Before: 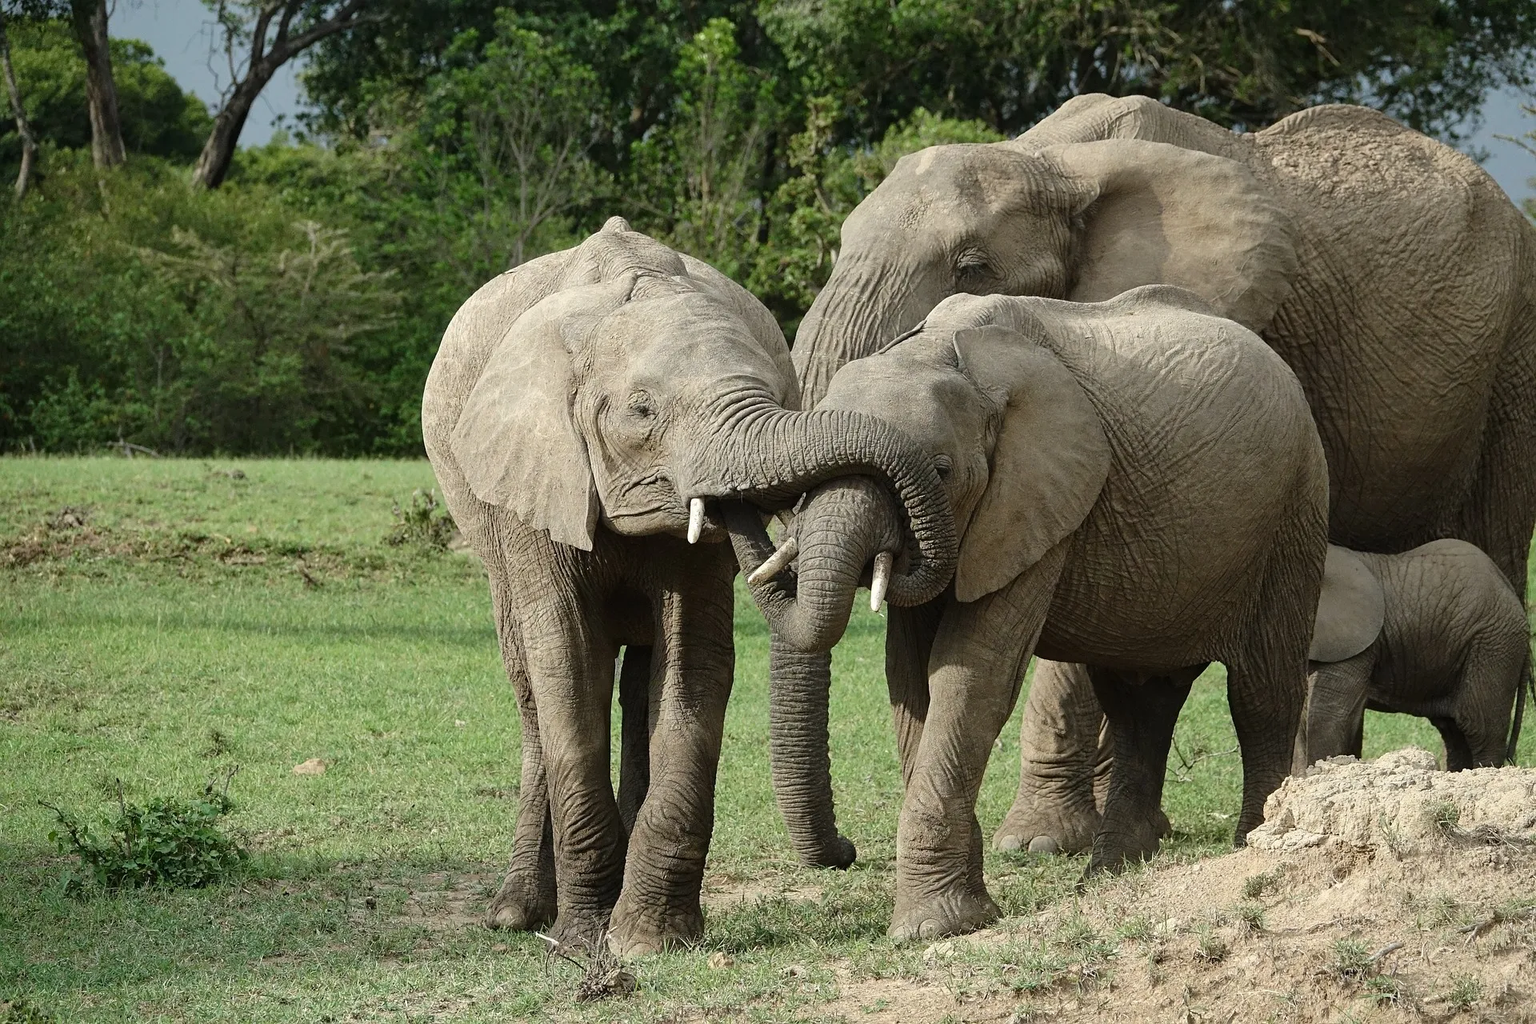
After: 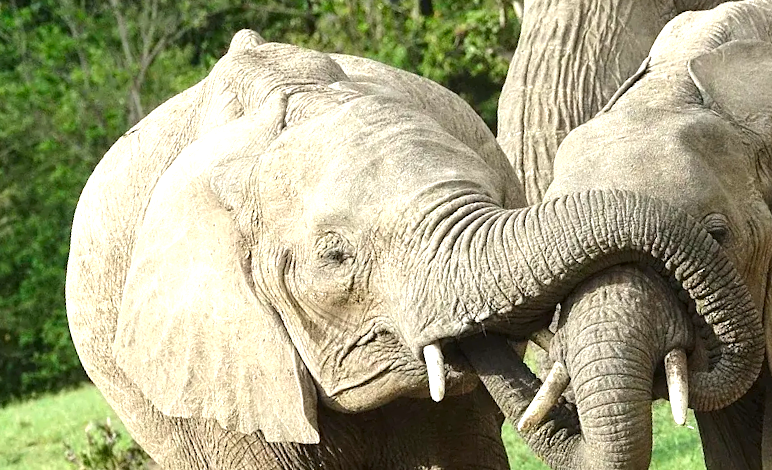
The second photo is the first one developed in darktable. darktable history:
exposure: black level correction 0, exposure 0.9 EV, compensate highlight preservation false
rotate and perspective: rotation -14.8°, crop left 0.1, crop right 0.903, crop top 0.25, crop bottom 0.748
color contrast: green-magenta contrast 1.2, blue-yellow contrast 1.2
crop: left 20.248%, top 10.86%, right 35.675%, bottom 34.321%
local contrast: highlights 100%, shadows 100%, detail 120%, midtone range 0.2
